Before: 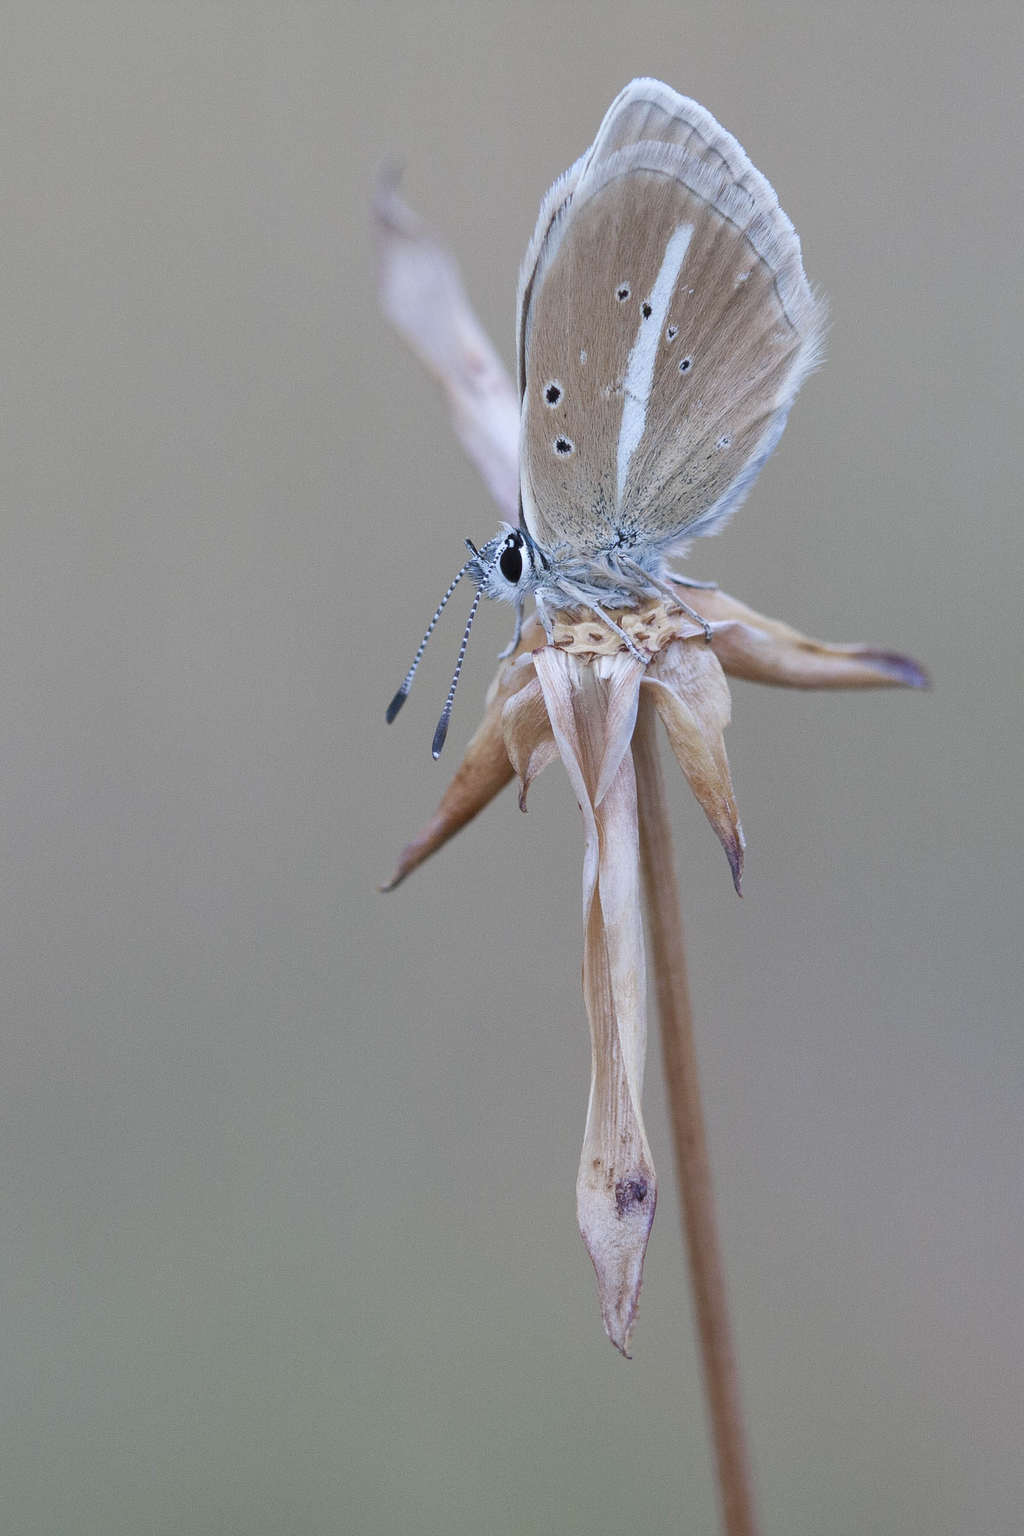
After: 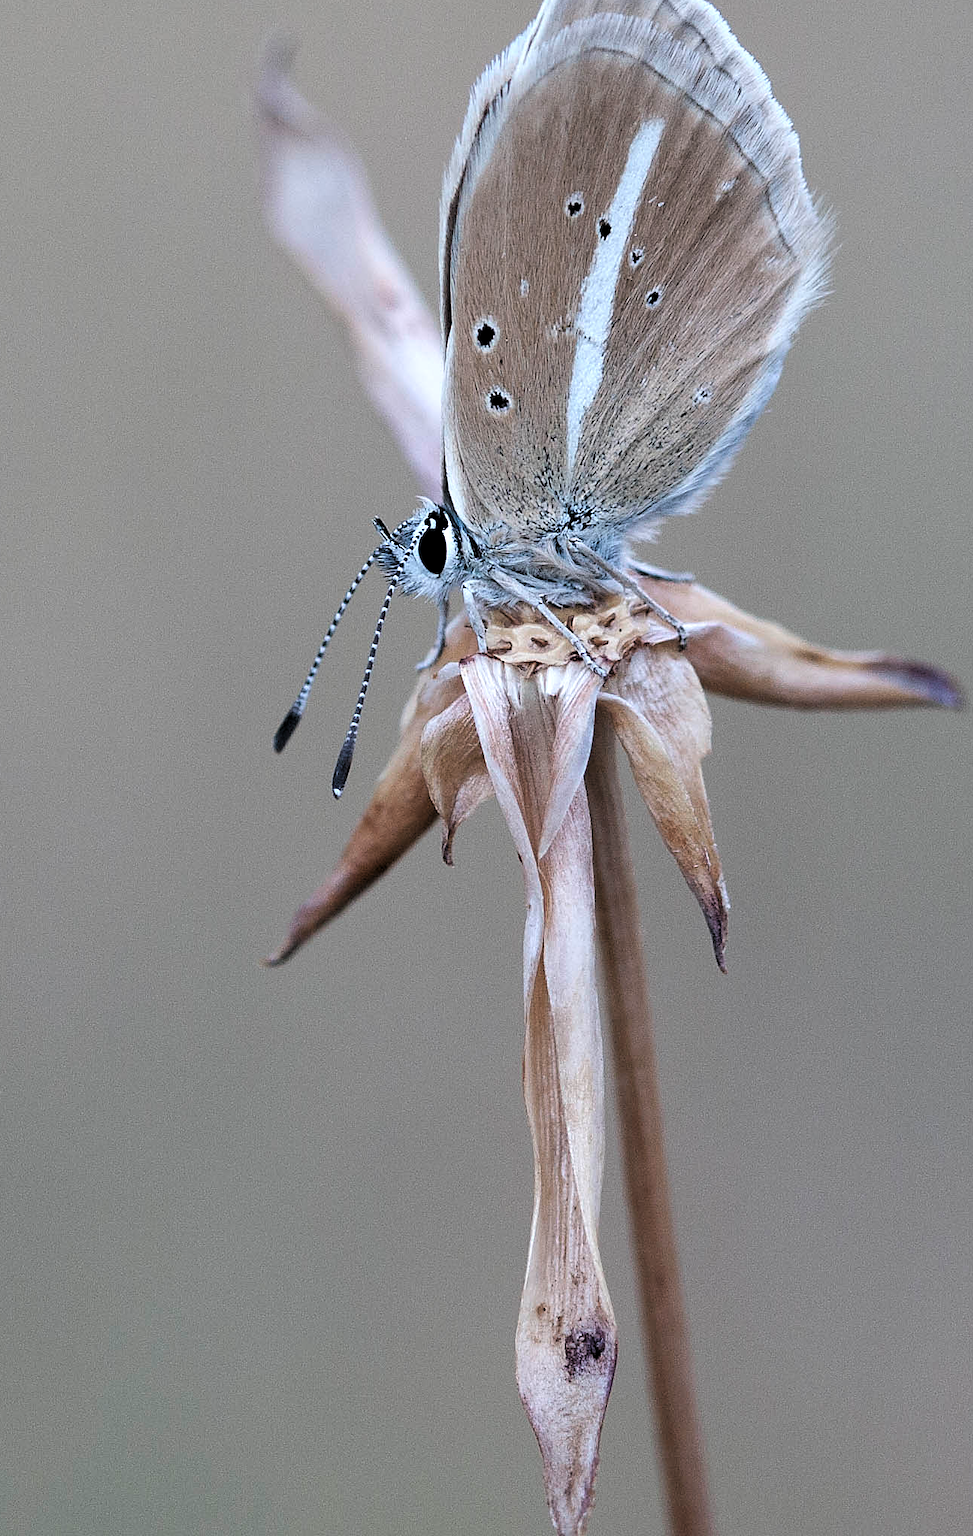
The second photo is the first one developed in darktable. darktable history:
sharpen: radius 1.83, amount 0.413, threshold 1.479
crop: left 16.625%, top 8.506%, right 8.379%, bottom 12.606%
levels: levels [0.182, 0.542, 0.902]
